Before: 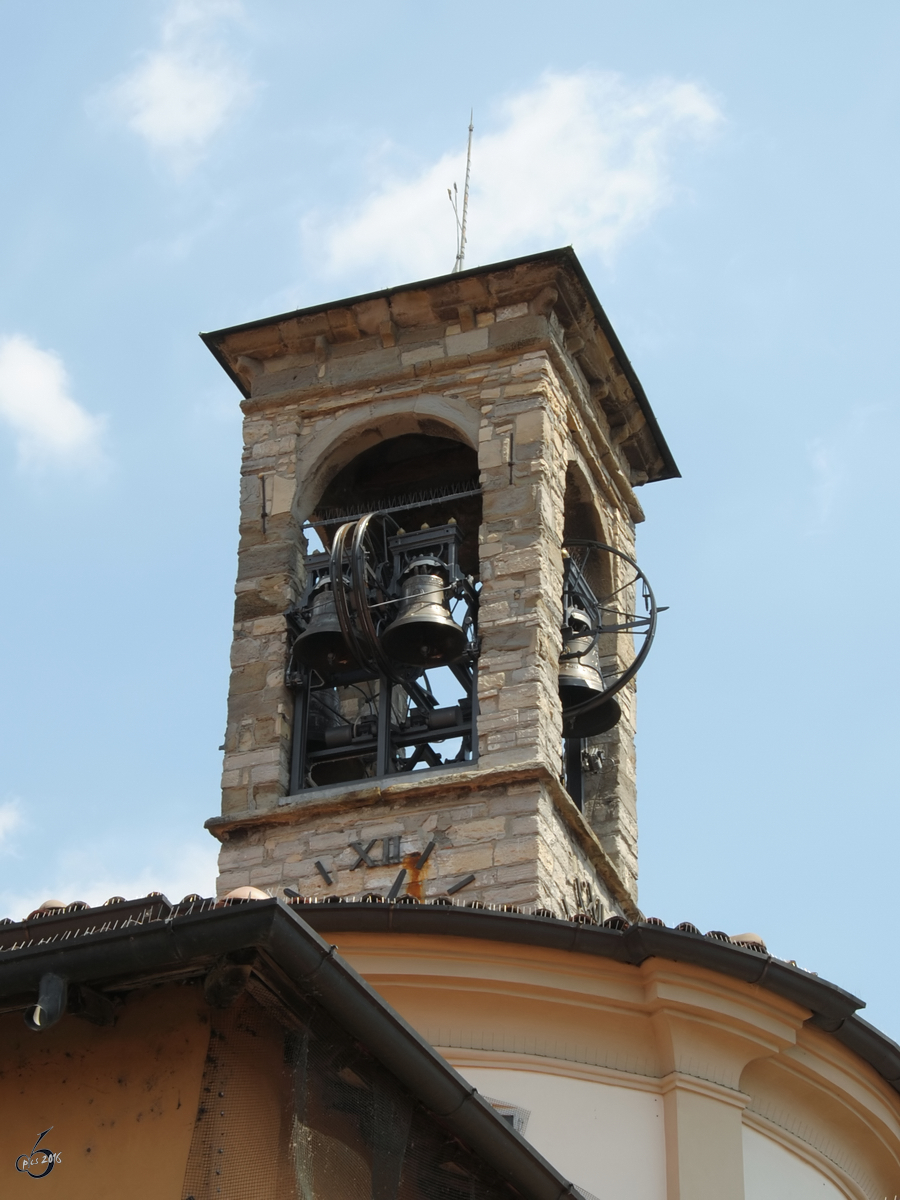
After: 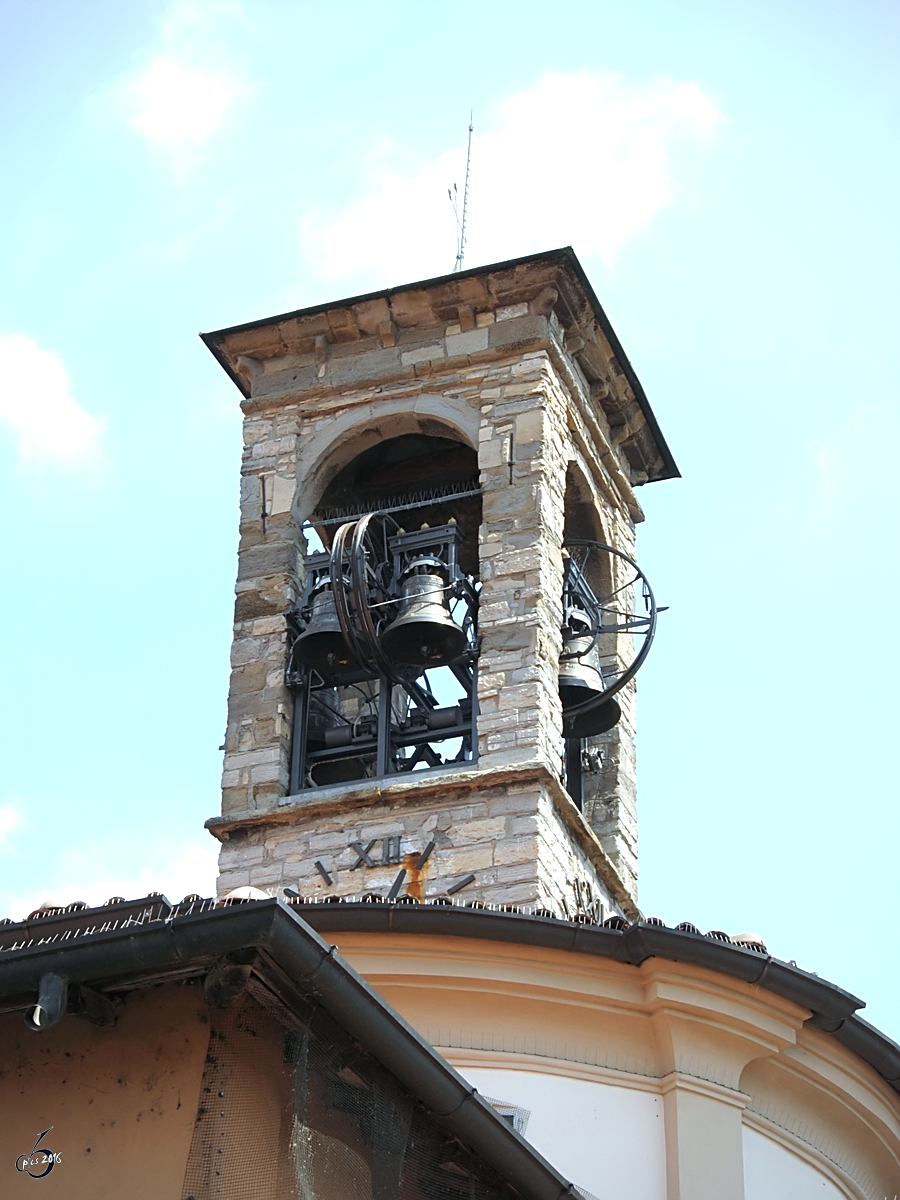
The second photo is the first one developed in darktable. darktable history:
exposure: black level correction 0.001, exposure 0.5 EV, compensate exposure bias true, compensate highlight preservation false
vignetting: fall-off radius 63.6%
color calibration: x 0.37, y 0.382, temperature 4313.32 K
sharpen: on, module defaults
